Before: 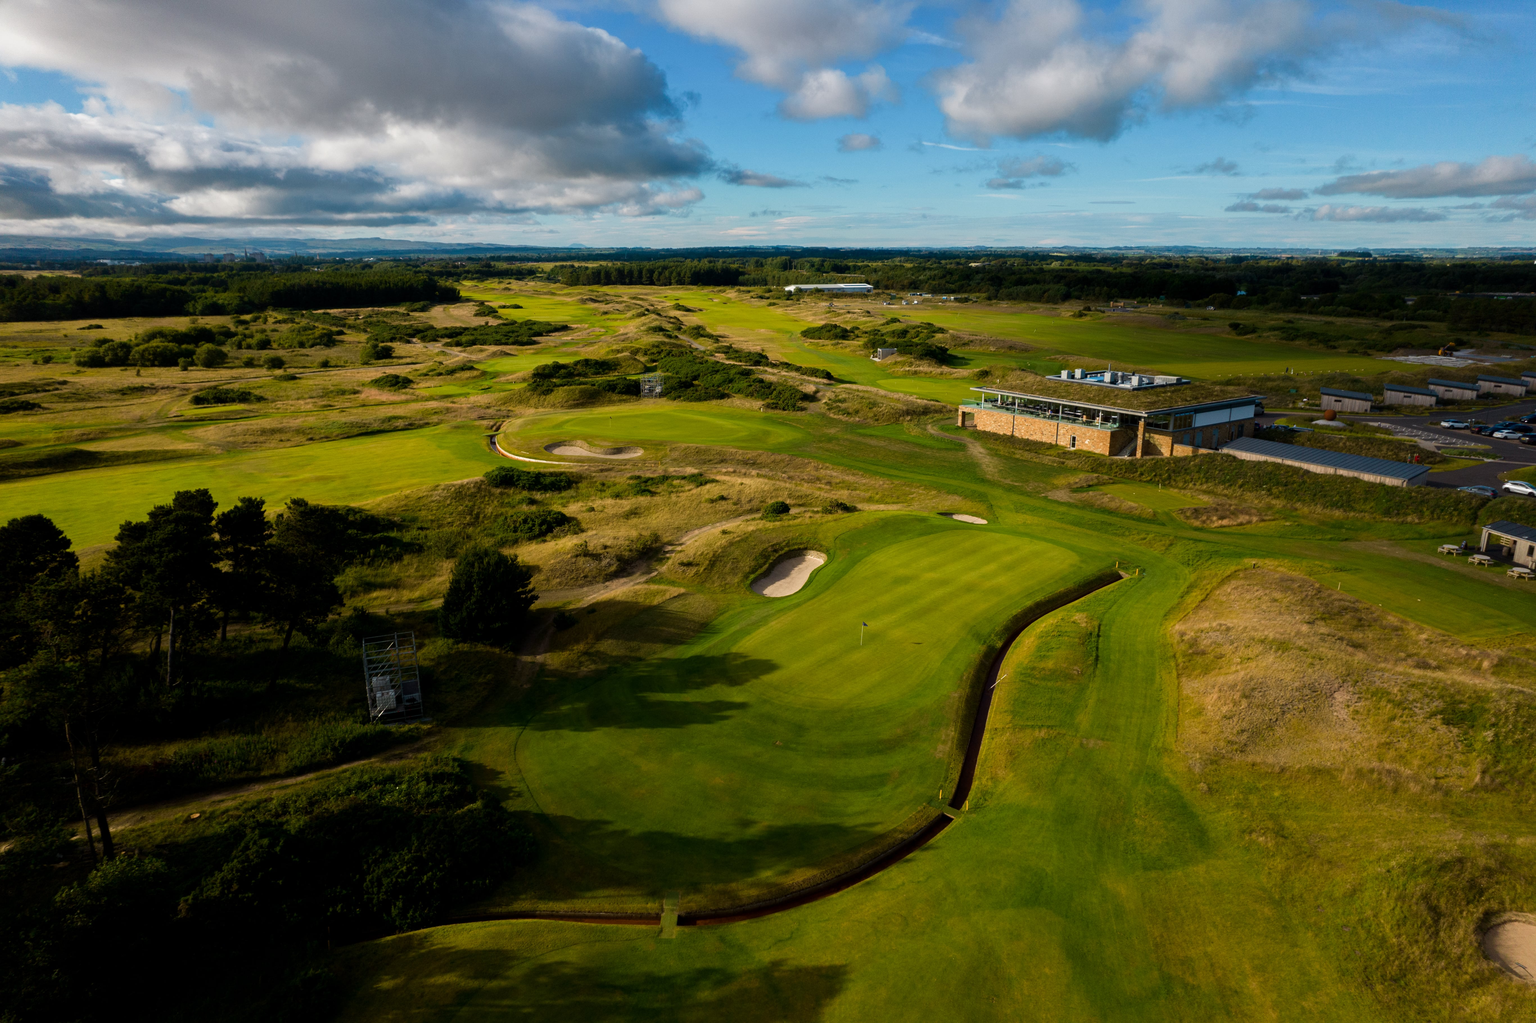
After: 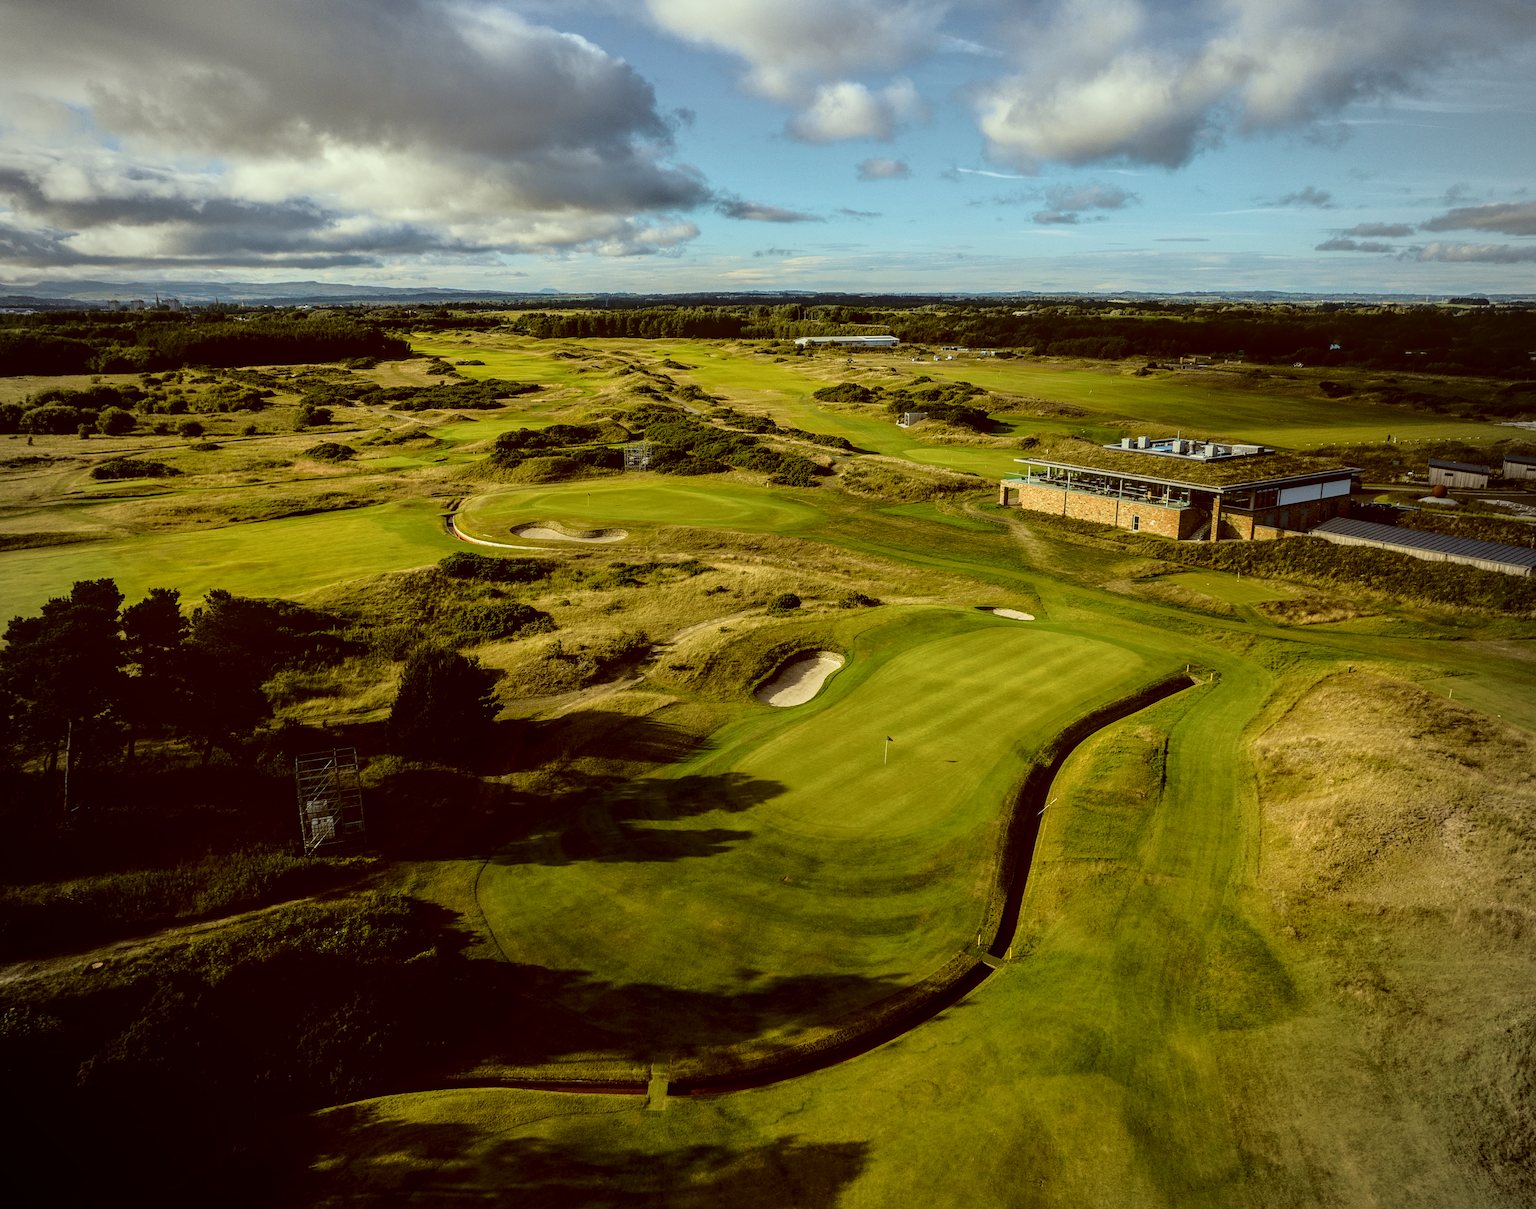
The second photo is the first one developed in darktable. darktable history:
color correction: highlights a* -6.05, highlights b* 9.24, shadows a* 10.81, shadows b* 23.15
vignetting: fall-off radius 60.44%
local contrast: highlights 2%, shadows 1%, detail 133%
crop: left 7.374%, right 7.857%
sharpen: on, module defaults
tone curve: curves: ch0 [(0, 0) (0.088, 0.042) (0.208, 0.176) (0.257, 0.267) (0.406, 0.483) (0.489, 0.556) (0.667, 0.73) (0.793, 0.851) (0.994, 0.974)]; ch1 [(0, 0) (0.161, 0.092) (0.35, 0.33) (0.392, 0.392) (0.457, 0.467) (0.505, 0.497) (0.537, 0.518) (0.553, 0.53) (0.58, 0.567) (0.739, 0.697) (1, 1)]; ch2 [(0, 0) (0.346, 0.362) (0.448, 0.419) (0.502, 0.499) (0.533, 0.517) (0.556, 0.533) (0.629, 0.619) (0.717, 0.678) (1, 1)], color space Lab, independent channels, preserve colors none
